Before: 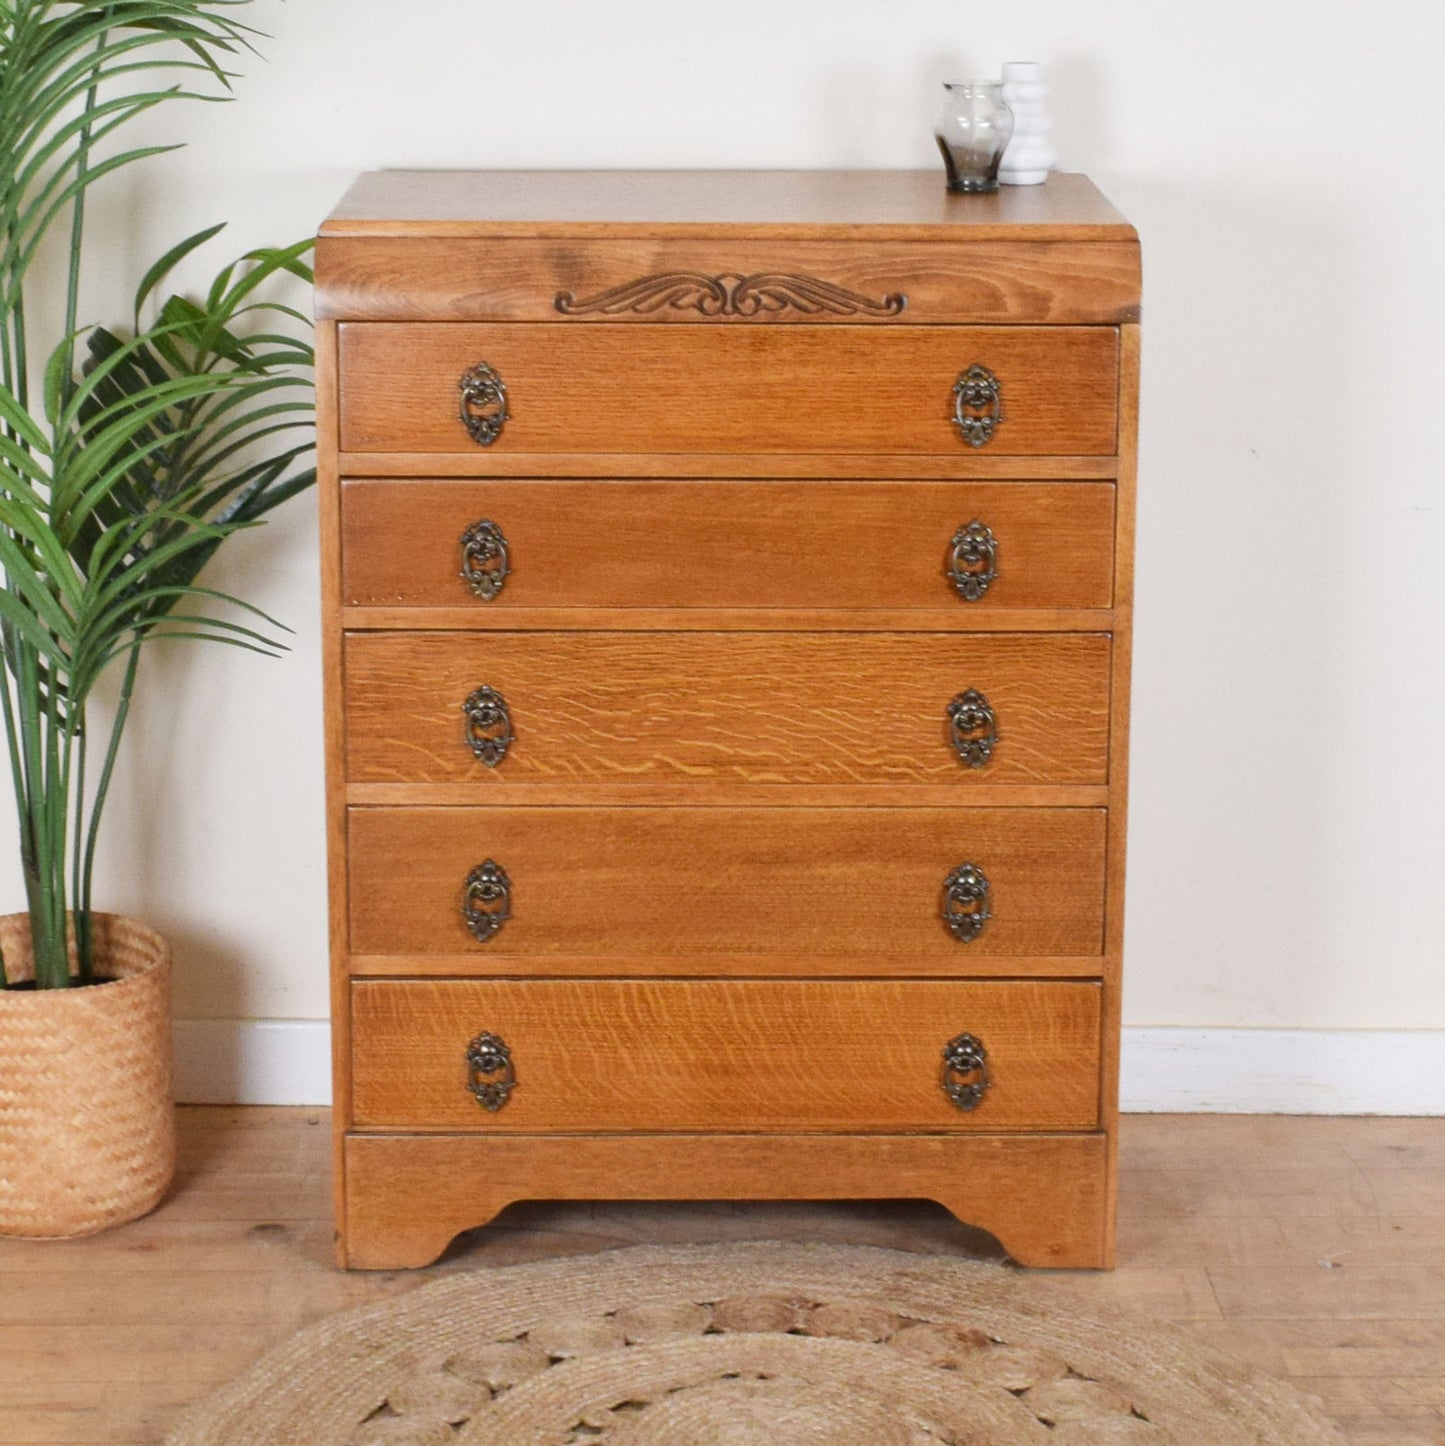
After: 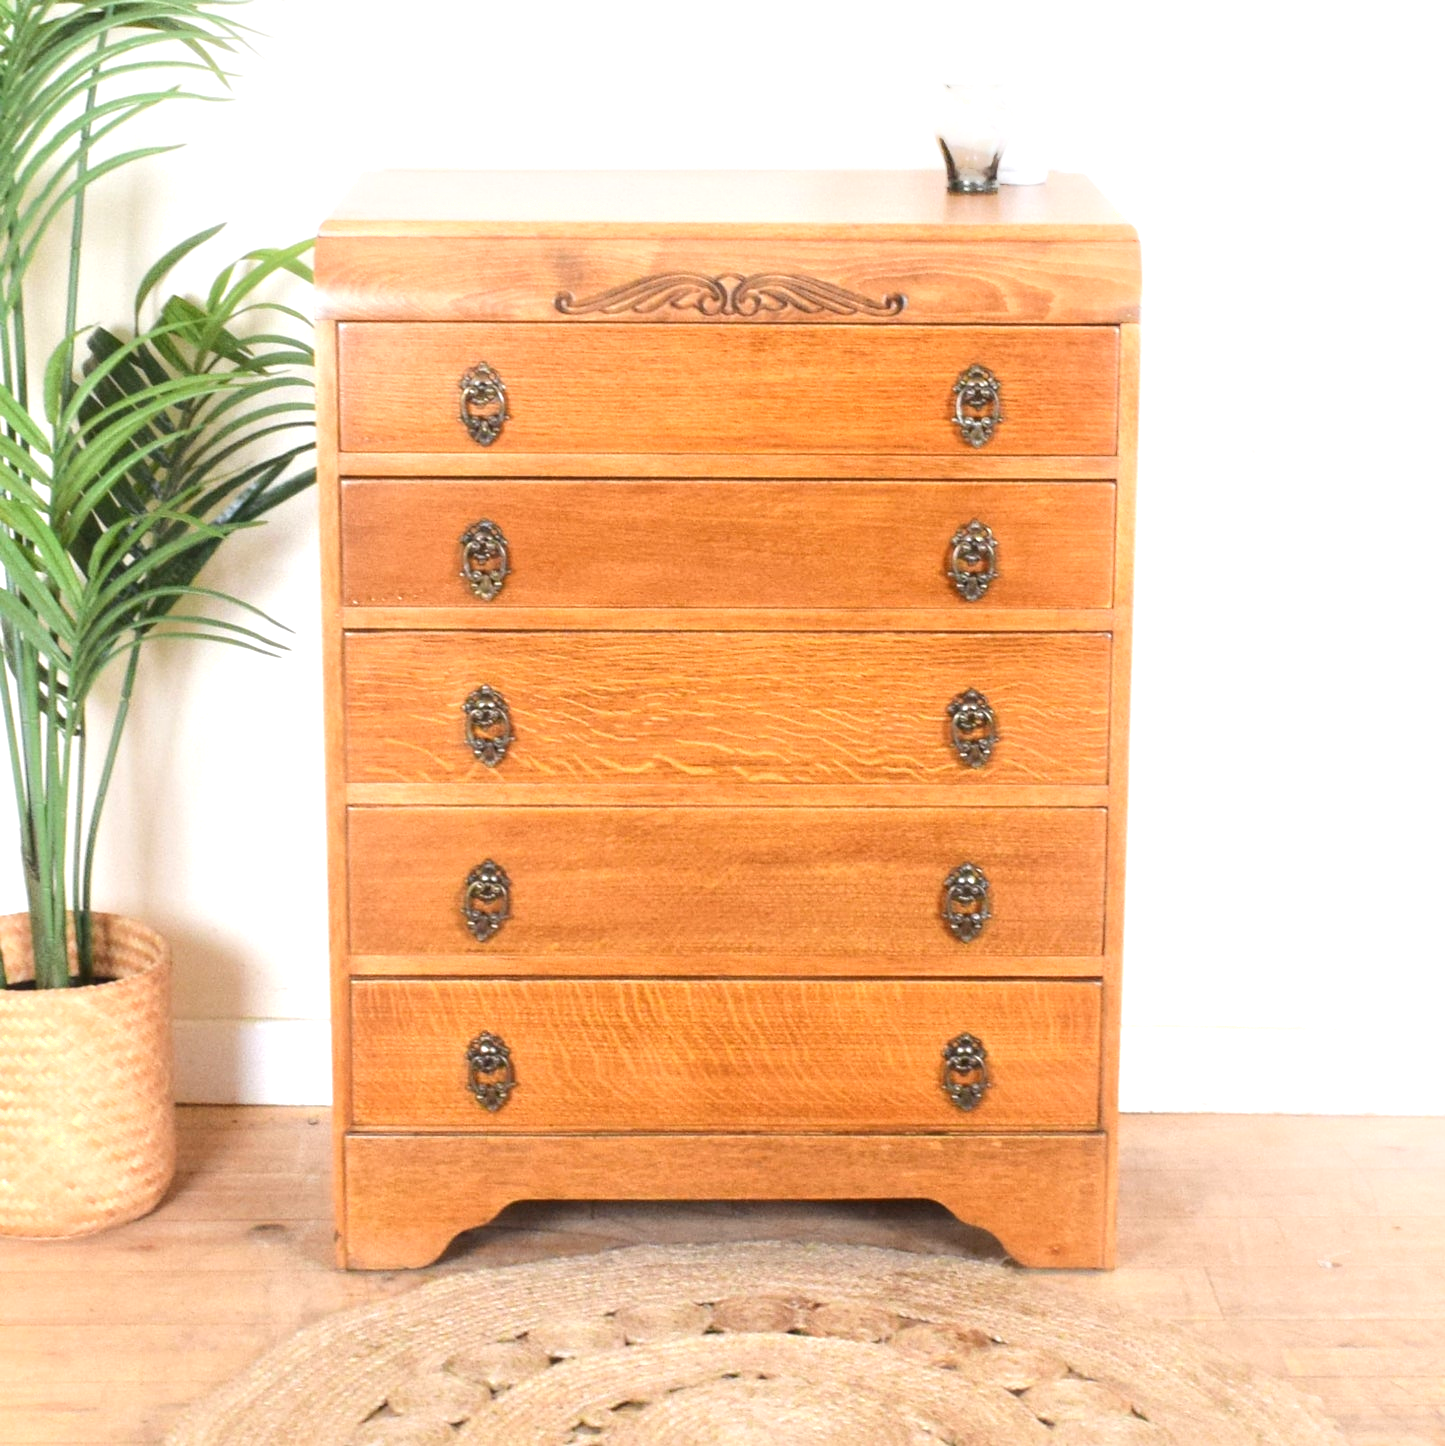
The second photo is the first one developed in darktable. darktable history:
exposure: black level correction 0, exposure 0.89 EV, compensate highlight preservation false
shadows and highlights: shadows -23.27, highlights 44.43, soften with gaussian
local contrast: mode bilateral grid, contrast 21, coarseness 50, detail 119%, midtone range 0.2
